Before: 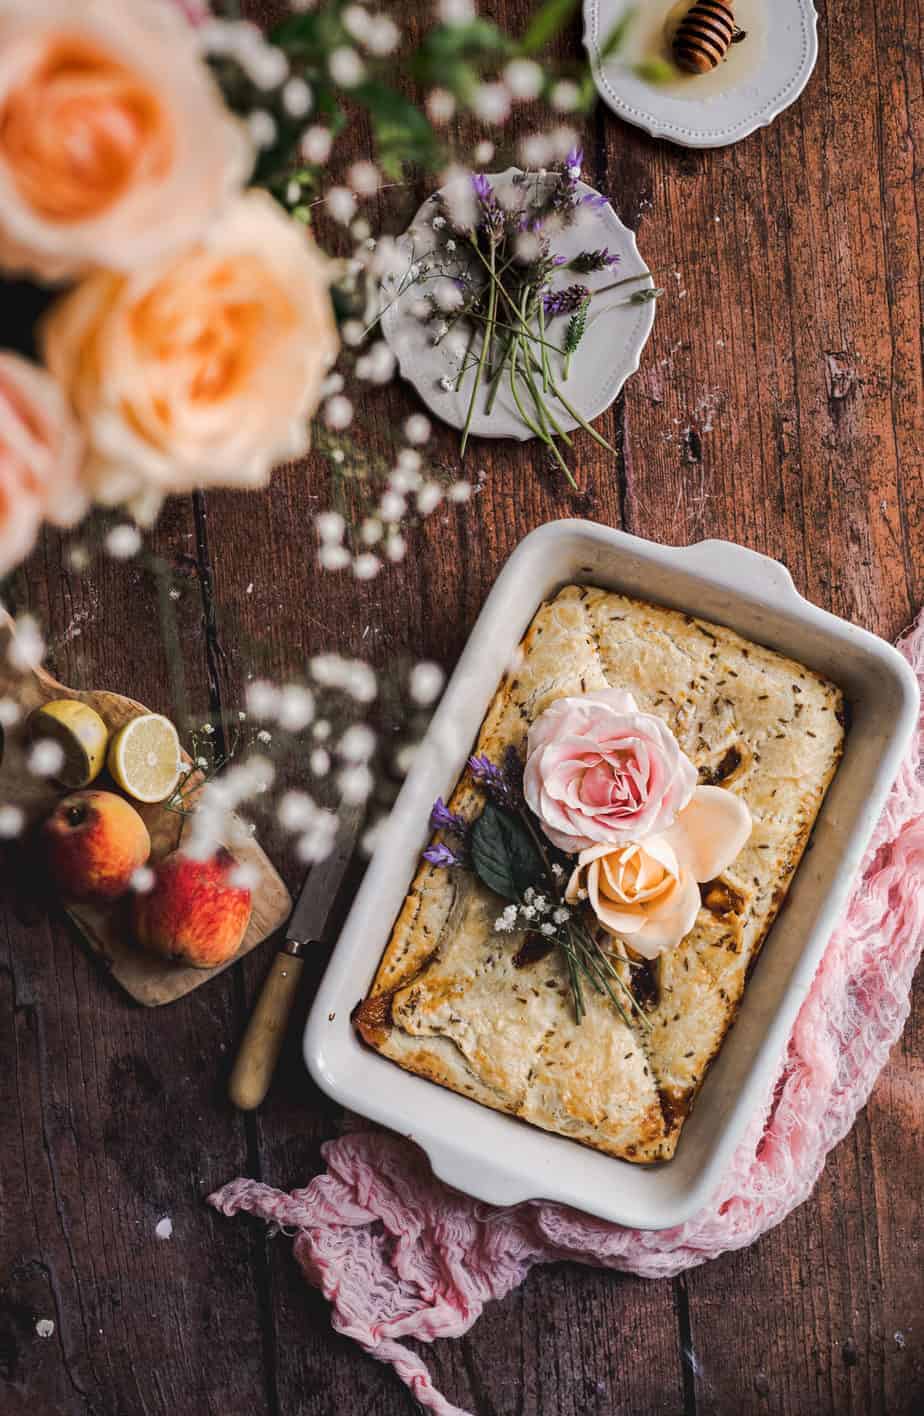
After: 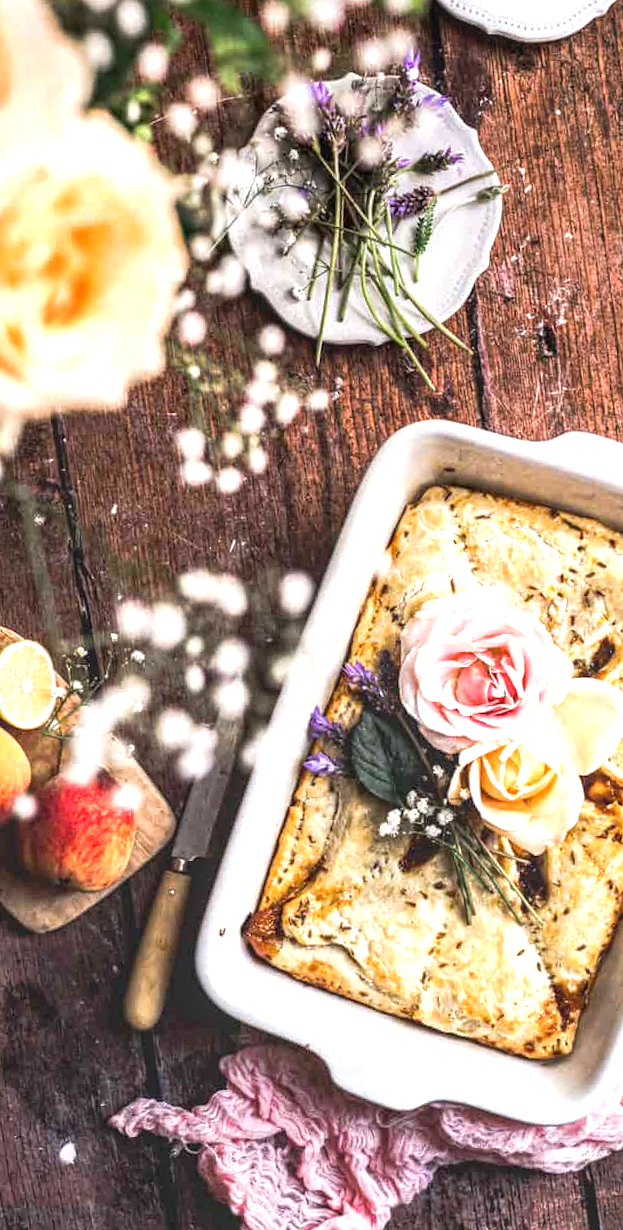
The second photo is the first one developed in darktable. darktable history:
crop and rotate: left 14.436%, right 18.898%
rotate and perspective: rotation -3.52°, crop left 0.036, crop right 0.964, crop top 0.081, crop bottom 0.919
exposure: black level correction 0, exposure 1.1 EV, compensate exposure bias true, compensate highlight preservation false
local contrast: on, module defaults
tone equalizer: on, module defaults
